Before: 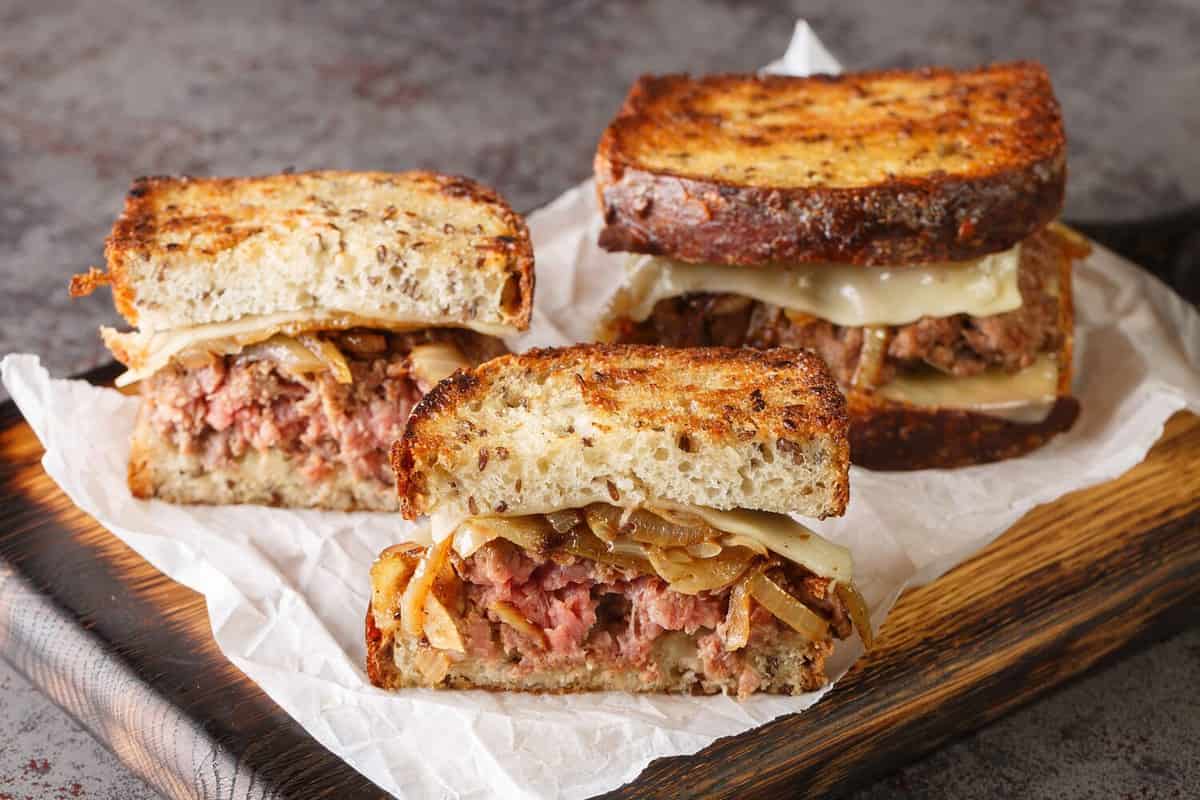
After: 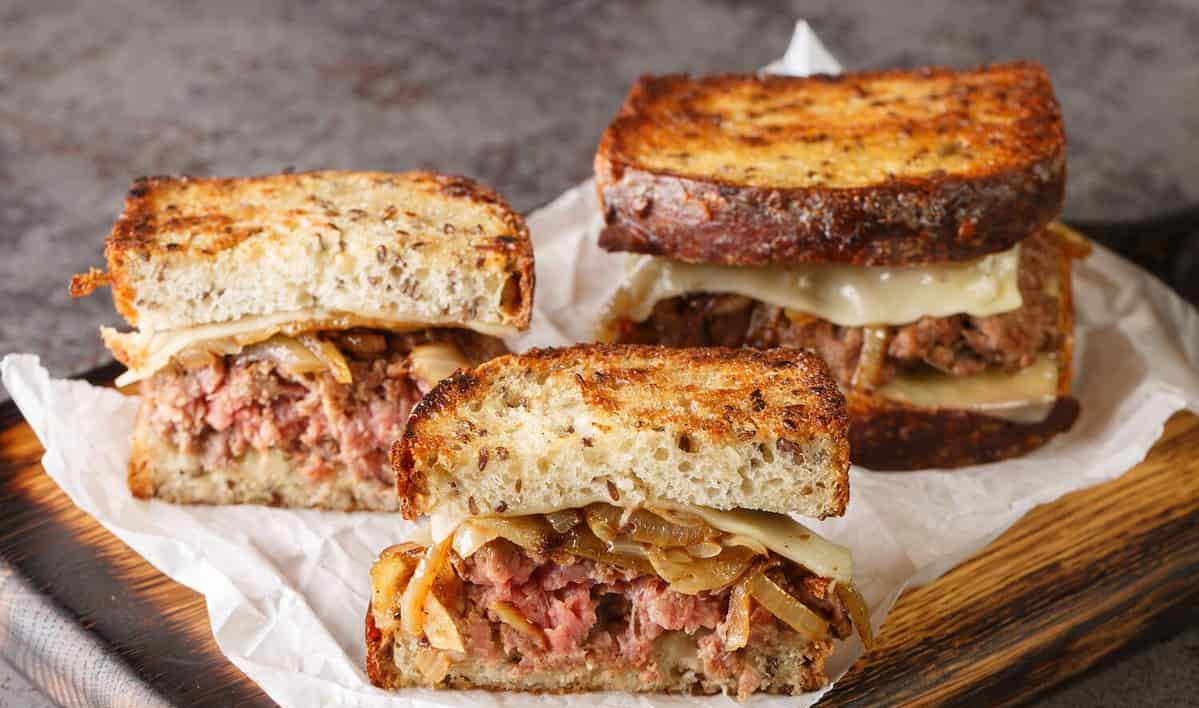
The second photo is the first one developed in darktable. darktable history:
crop and rotate: top 0%, bottom 11.49%
vibrance: vibrance 0%
